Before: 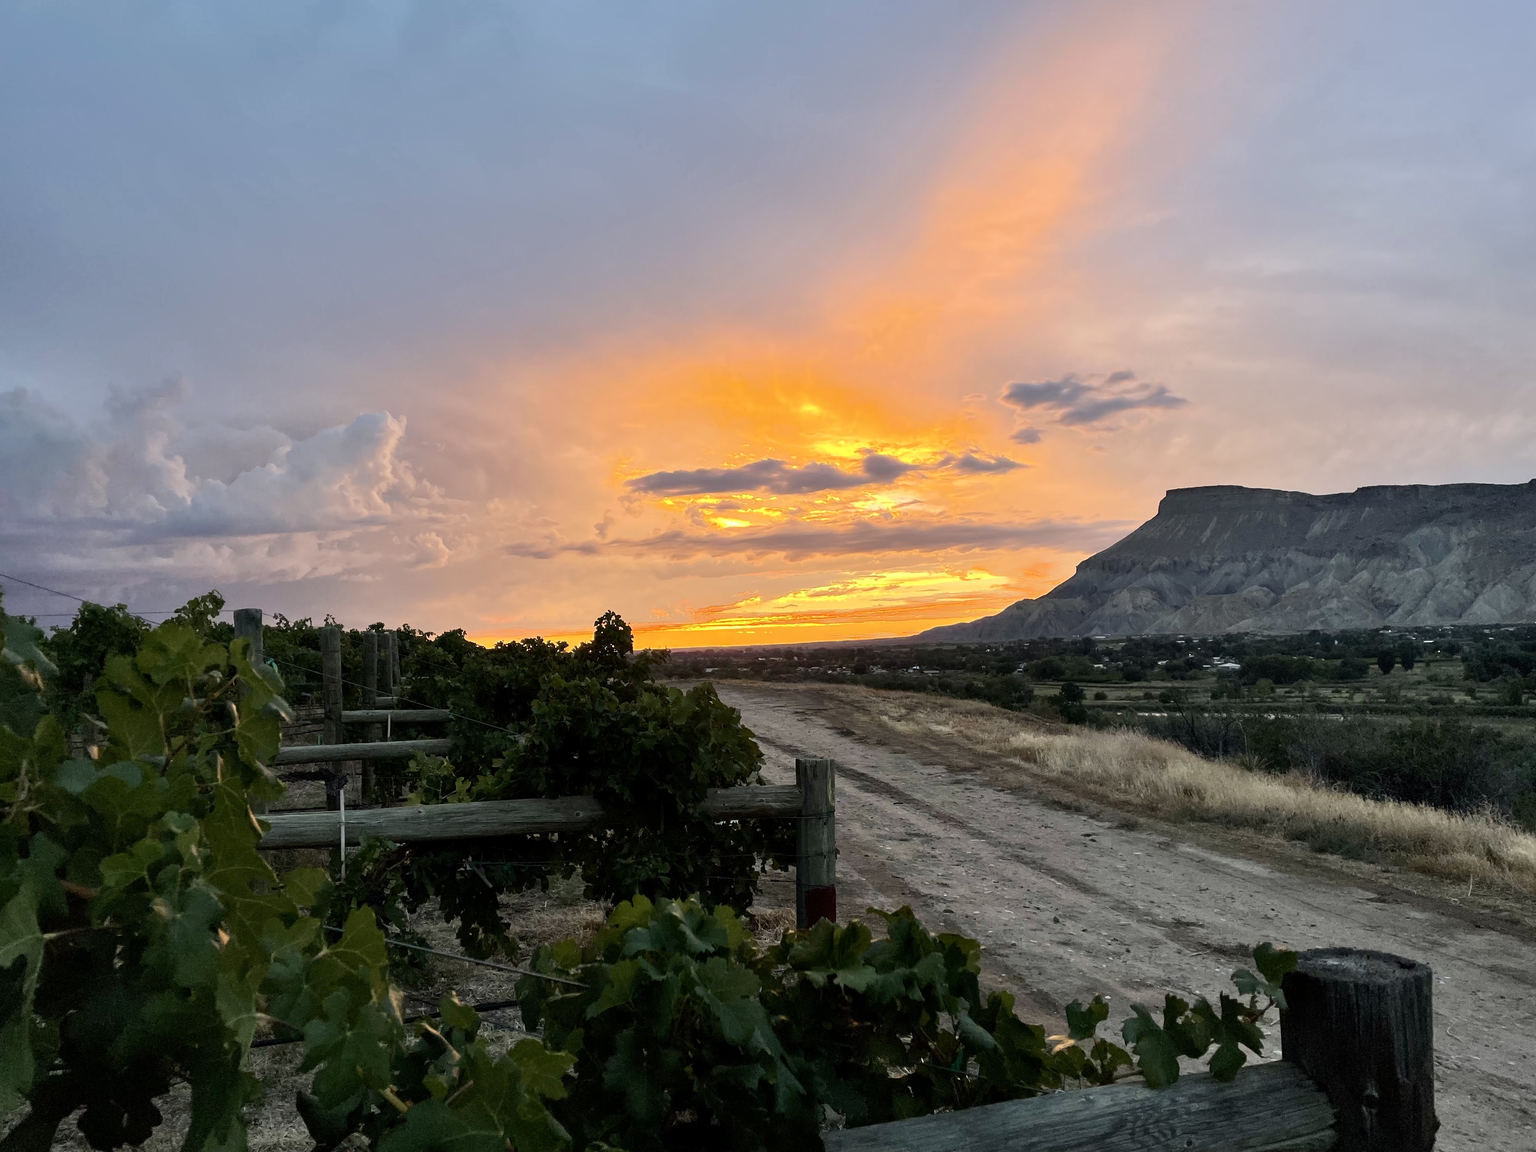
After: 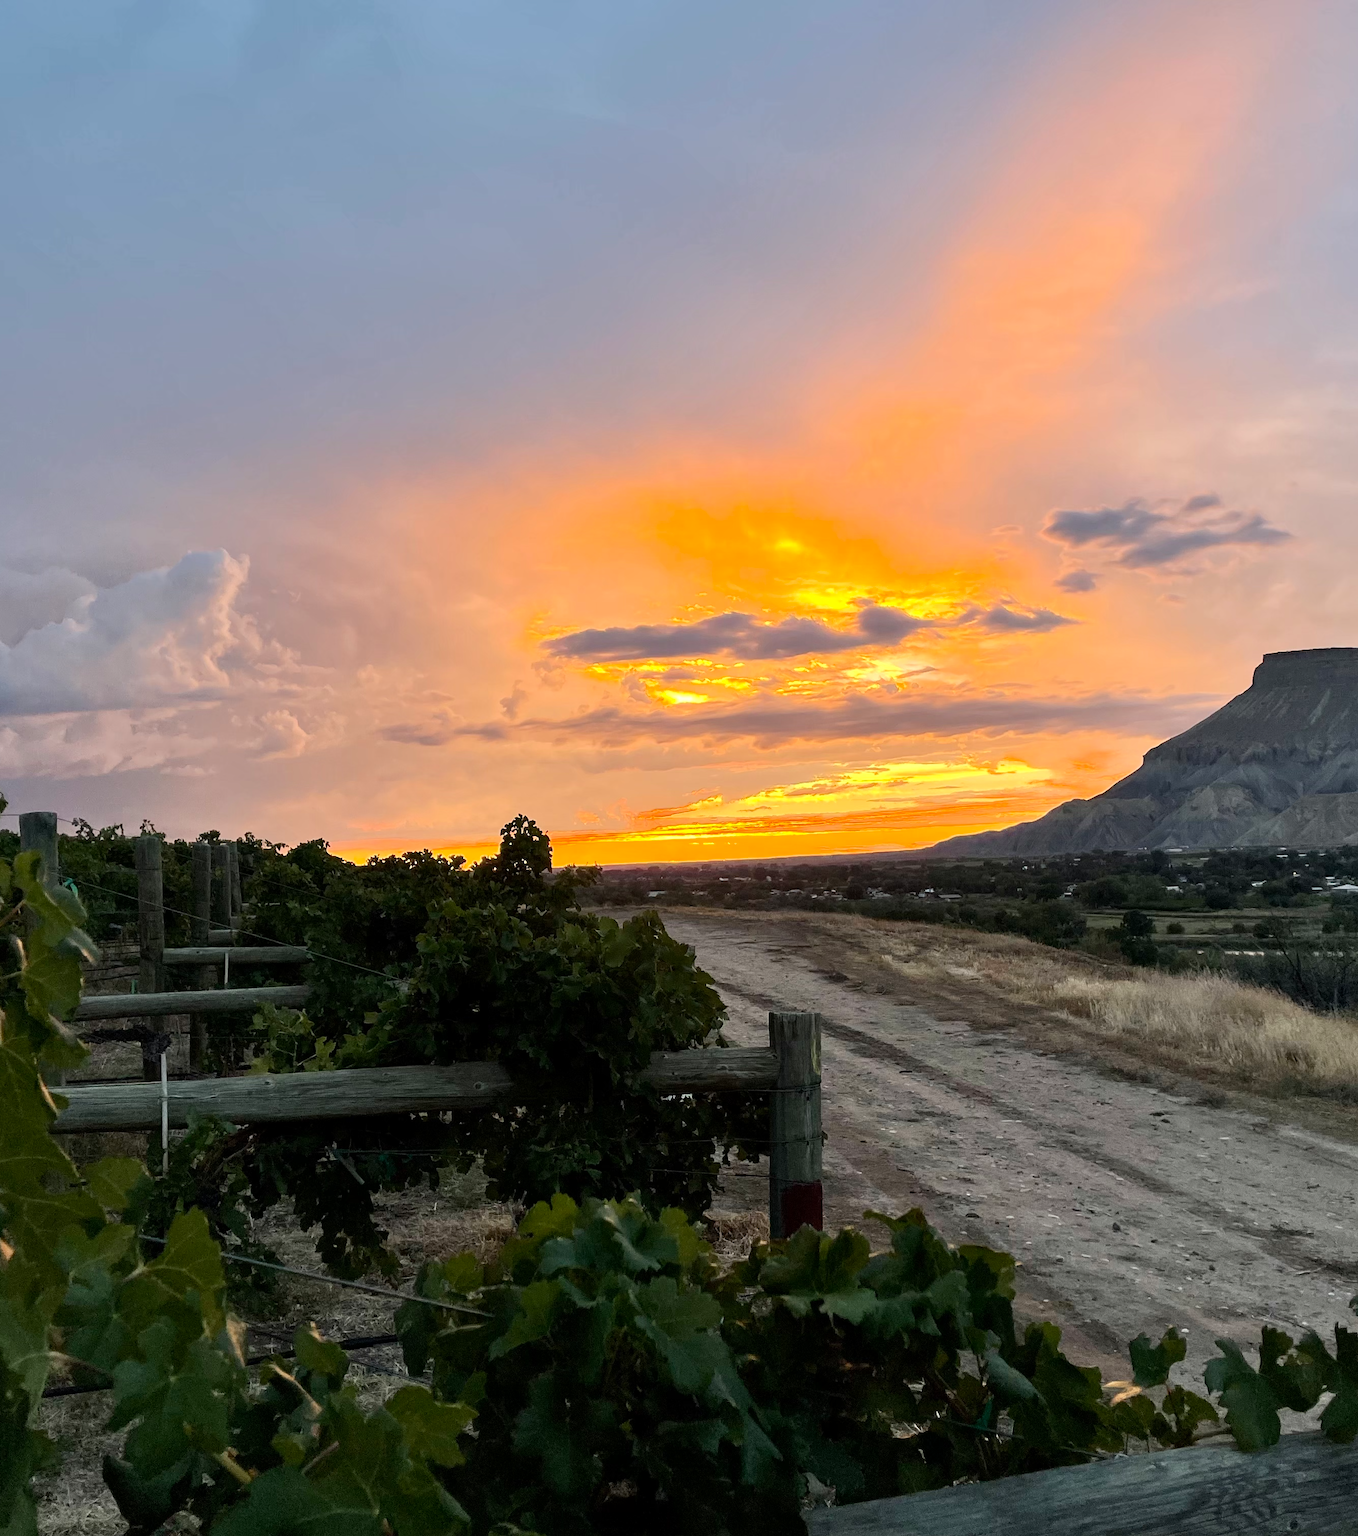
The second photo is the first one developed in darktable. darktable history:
crop and rotate: left 14.292%, right 19.375%
